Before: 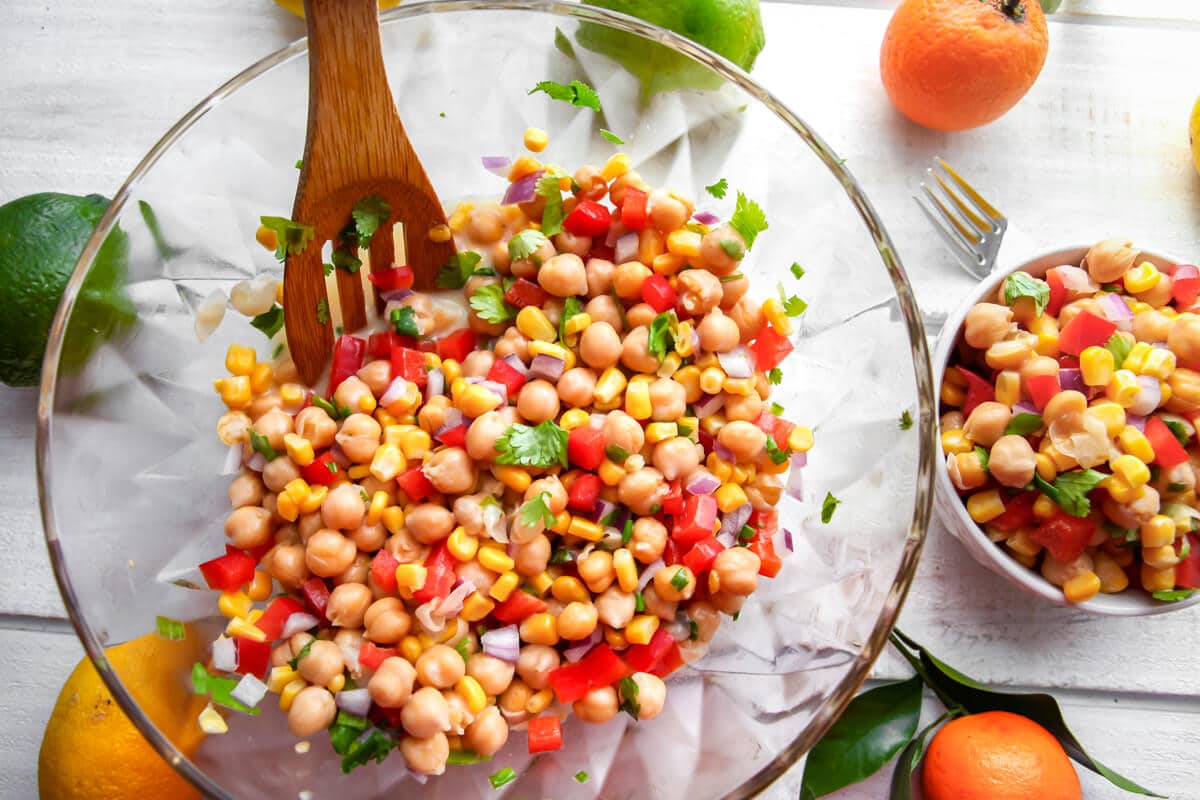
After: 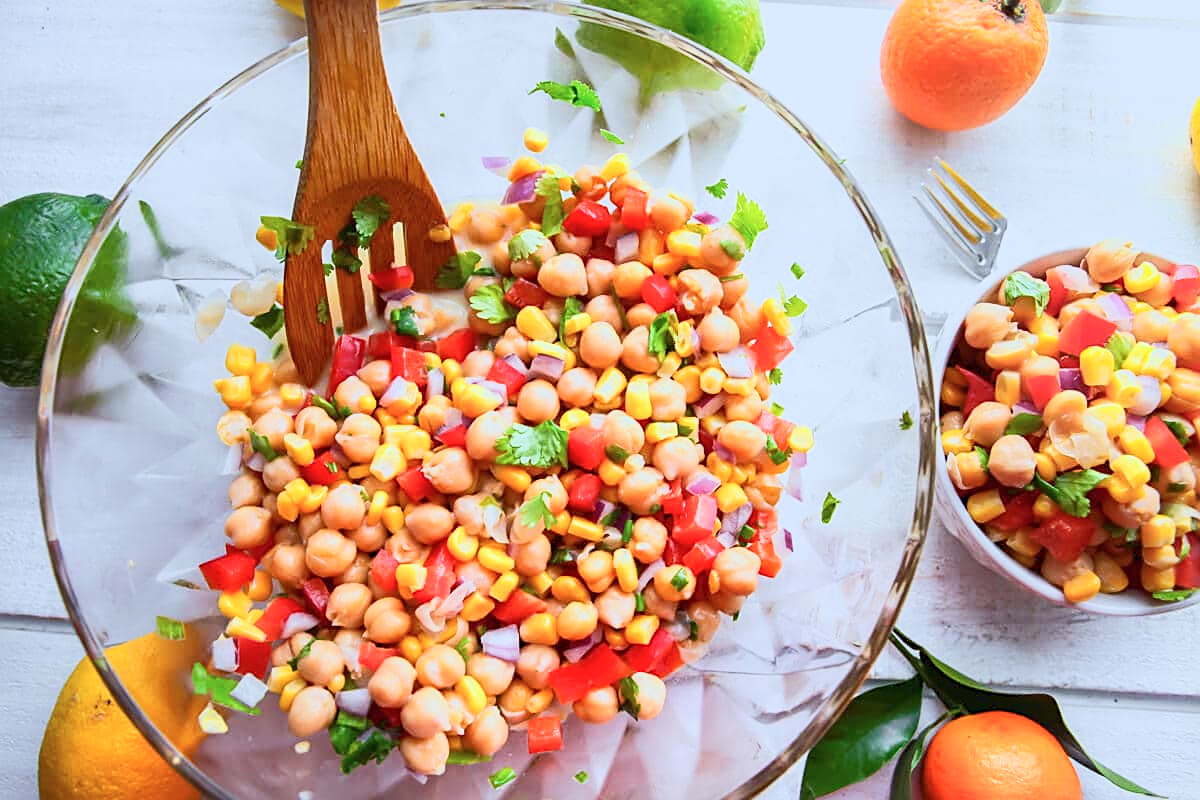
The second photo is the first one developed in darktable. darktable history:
sharpen: on, module defaults
tone curve: curves: ch0 [(0, 0.026) (0.181, 0.223) (0.405, 0.46) (0.456, 0.528) (0.634, 0.728) (0.877, 0.89) (0.984, 0.935)]; ch1 [(0, 0) (0.443, 0.43) (0.492, 0.488) (0.566, 0.579) (0.595, 0.625) (0.65, 0.657) (0.696, 0.725) (1, 1)]; ch2 [(0, 0) (0.33, 0.301) (0.421, 0.443) (0.447, 0.489) (0.495, 0.494) (0.537, 0.57) (0.586, 0.591) (0.663, 0.686) (1, 1)]
color calibration: x 0.37, y 0.382, temperature 4305.76 K
